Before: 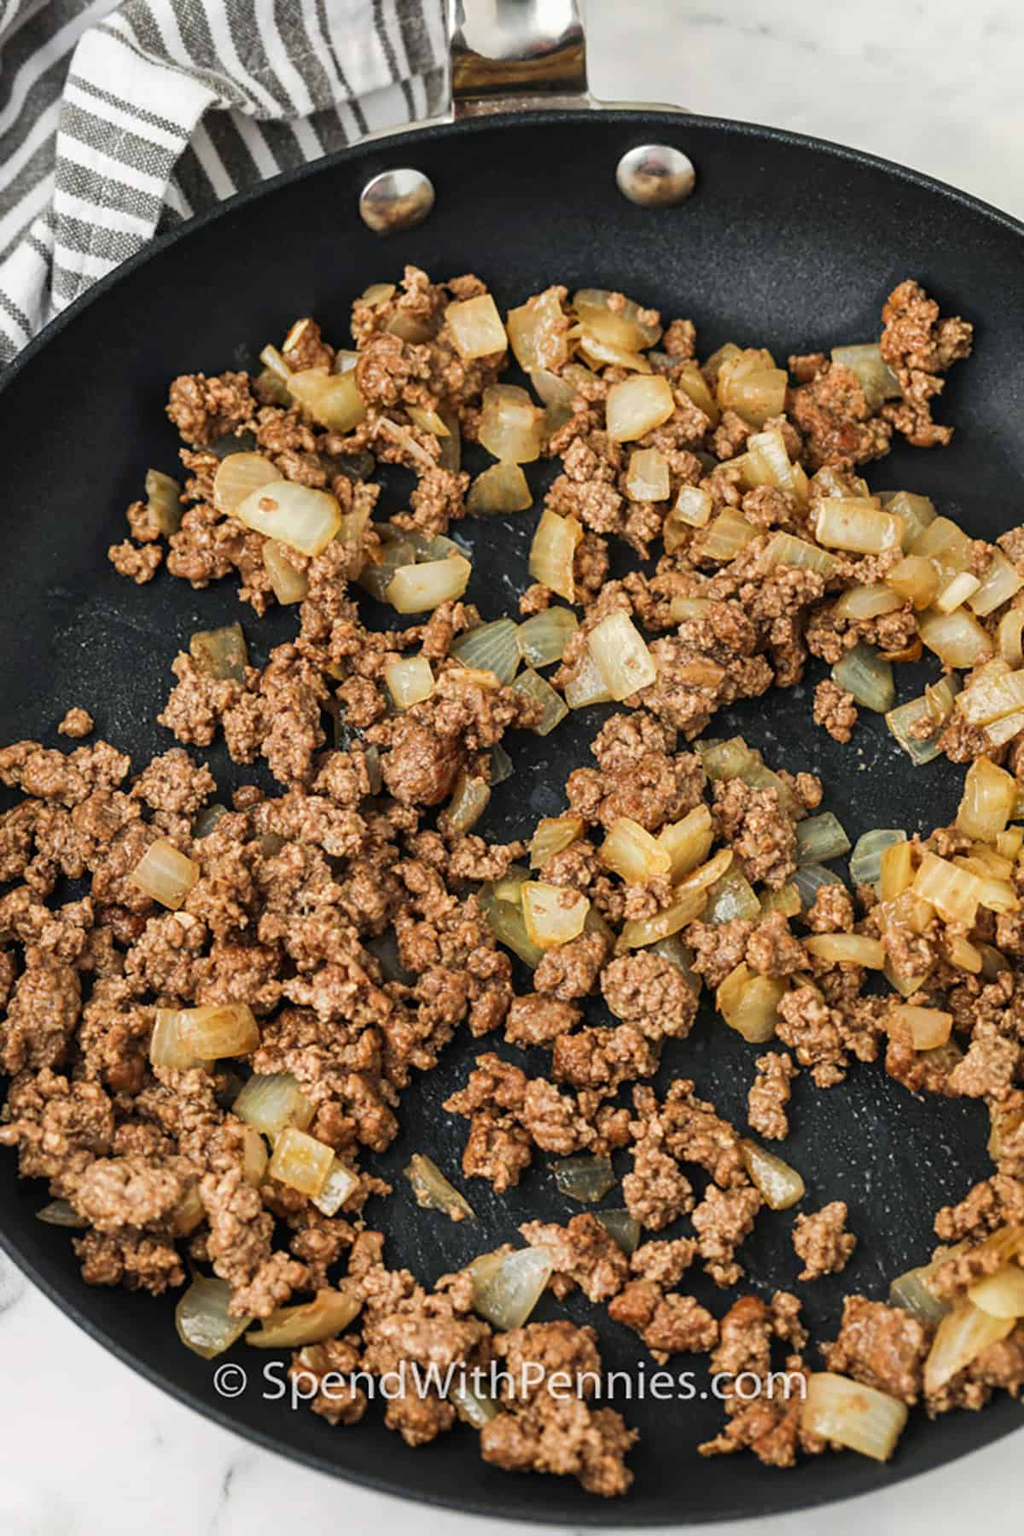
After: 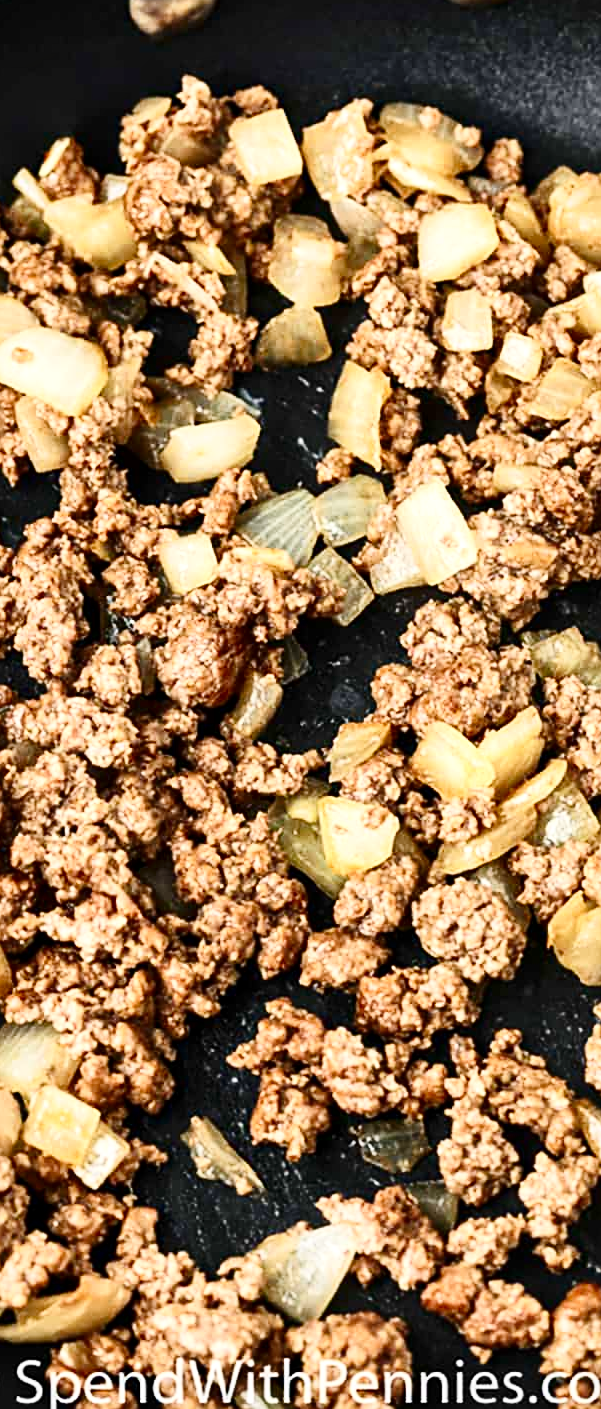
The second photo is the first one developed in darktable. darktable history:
exposure: exposure 0.295 EV, compensate exposure bias true, compensate highlight preservation false
contrast brightness saturation: contrast 0.294
local contrast: mode bilateral grid, contrast 20, coarseness 50, detail 130%, midtone range 0.2
tone curve: curves: ch0 [(0, 0) (0.051, 0.047) (0.102, 0.099) (0.228, 0.262) (0.446, 0.527) (0.695, 0.778) (0.908, 0.946) (1, 1)]; ch1 [(0, 0) (0.339, 0.298) (0.402, 0.363) (0.453, 0.413) (0.485, 0.469) (0.494, 0.493) (0.504, 0.501) (0.525, 0.533) (0.563, 0.591) (0.597, 0.631) (1, 1)]; ch2 [(0, 0) (0.48, 0.48) (0.504, 0.5) (0.539, 0.554) (0.59, 0.628) (0.642, 0.682) (0.824, 0.815) (1, 1)], preserve colors none
crop and rotate: angle 0.018°, left 24.397%, top 13.106%, right 25.42%, bottom 8.552%
sharpen: amount 0.203
